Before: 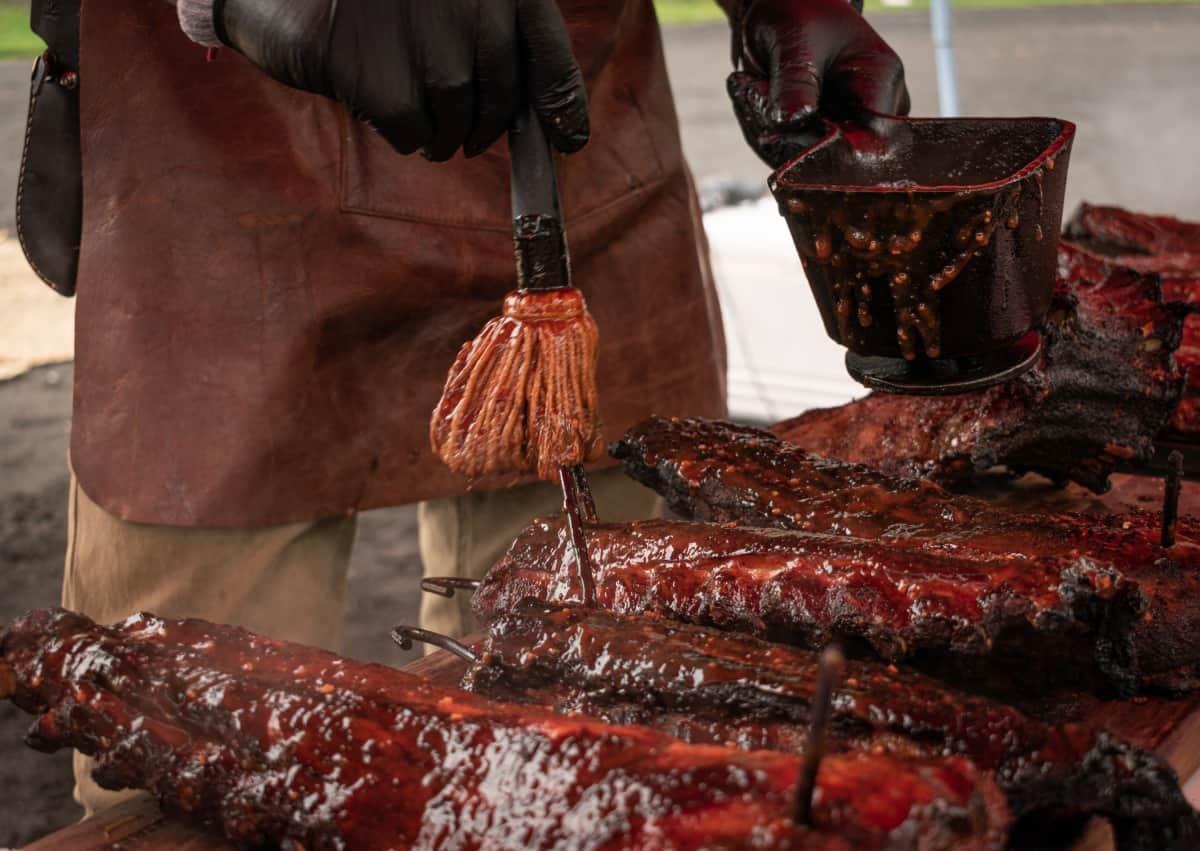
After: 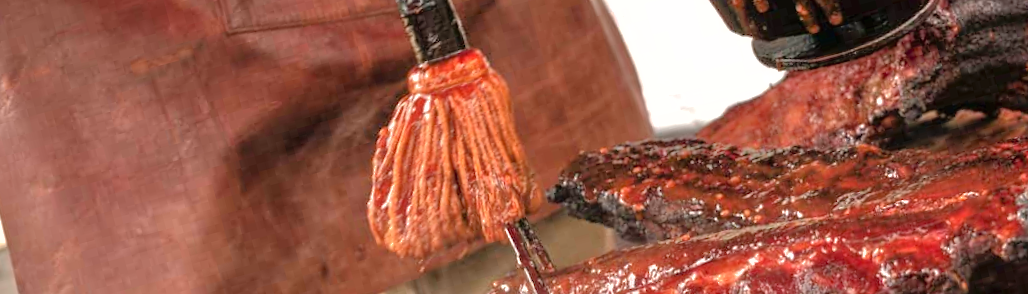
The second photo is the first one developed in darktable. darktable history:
exposure: black level correction 0, exposure 0.5 EV, compensate exposure bias true, compensate highlight preservation false
shadows and highlights: on, module defaults
rotate and perspective: rotation -14.8°, crop left 0.1, crop right 0.903, crop top 0.25, crop bottom 0.748
crop: left 1.744%, top 19.225%, right 5.069%, bottom 28.357%
tone equalizer: -7 EV 0.15 EV, -6 EV 0.6 EV, -5 EV 1.15 EV, -4 EV 1.33 EV, -3 EV 1.15 EV, -2 EV 0.6 EV, -1 EV 0.15 EV, mask exposure compensation -0.5 EV
